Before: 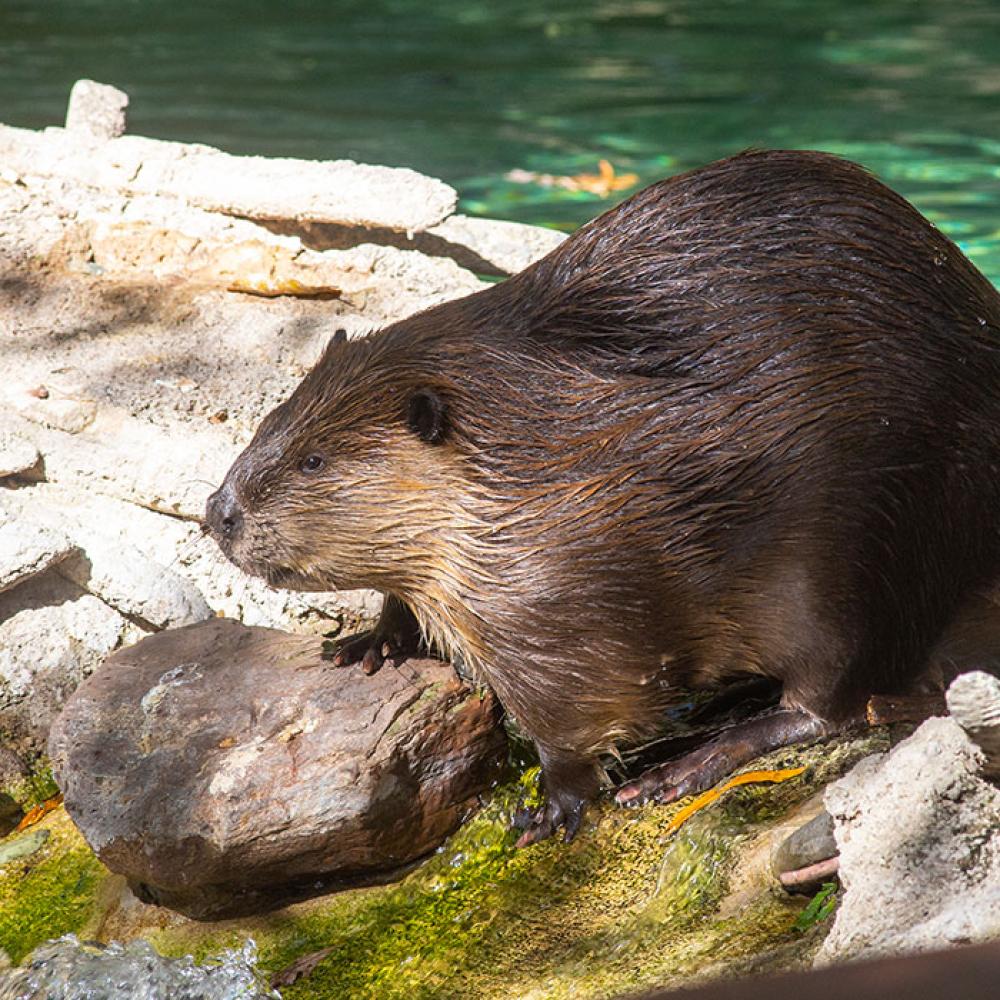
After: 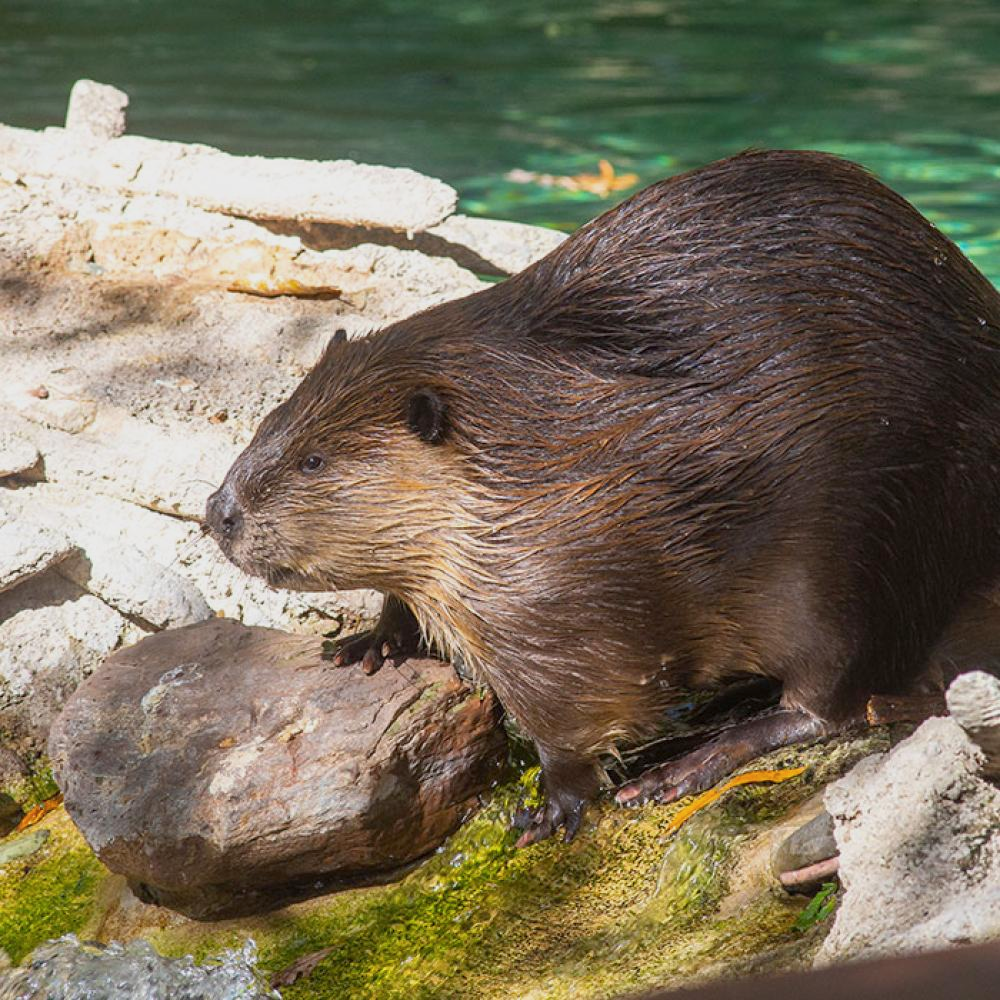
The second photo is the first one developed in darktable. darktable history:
color balance rgb: perceptual saturation grading › global saturation 0.07%, contrast -10.54%
